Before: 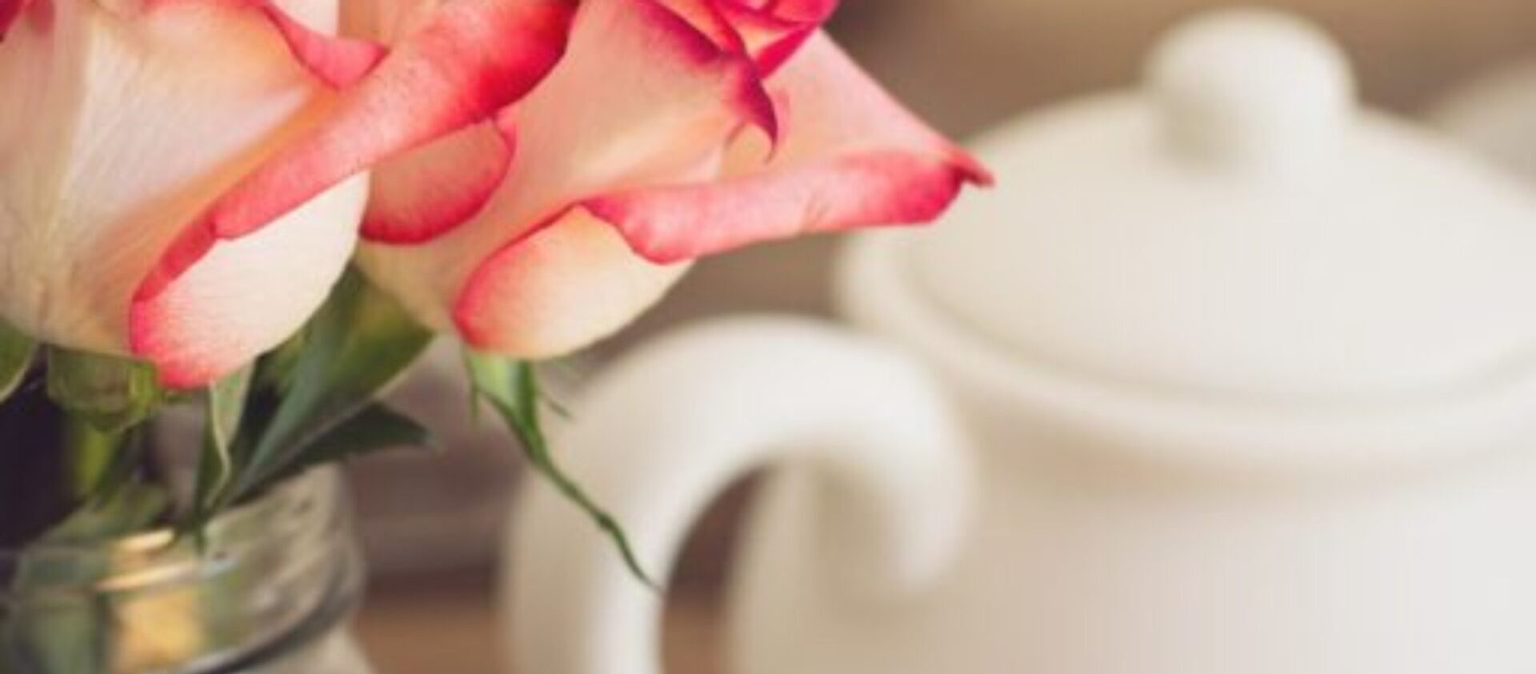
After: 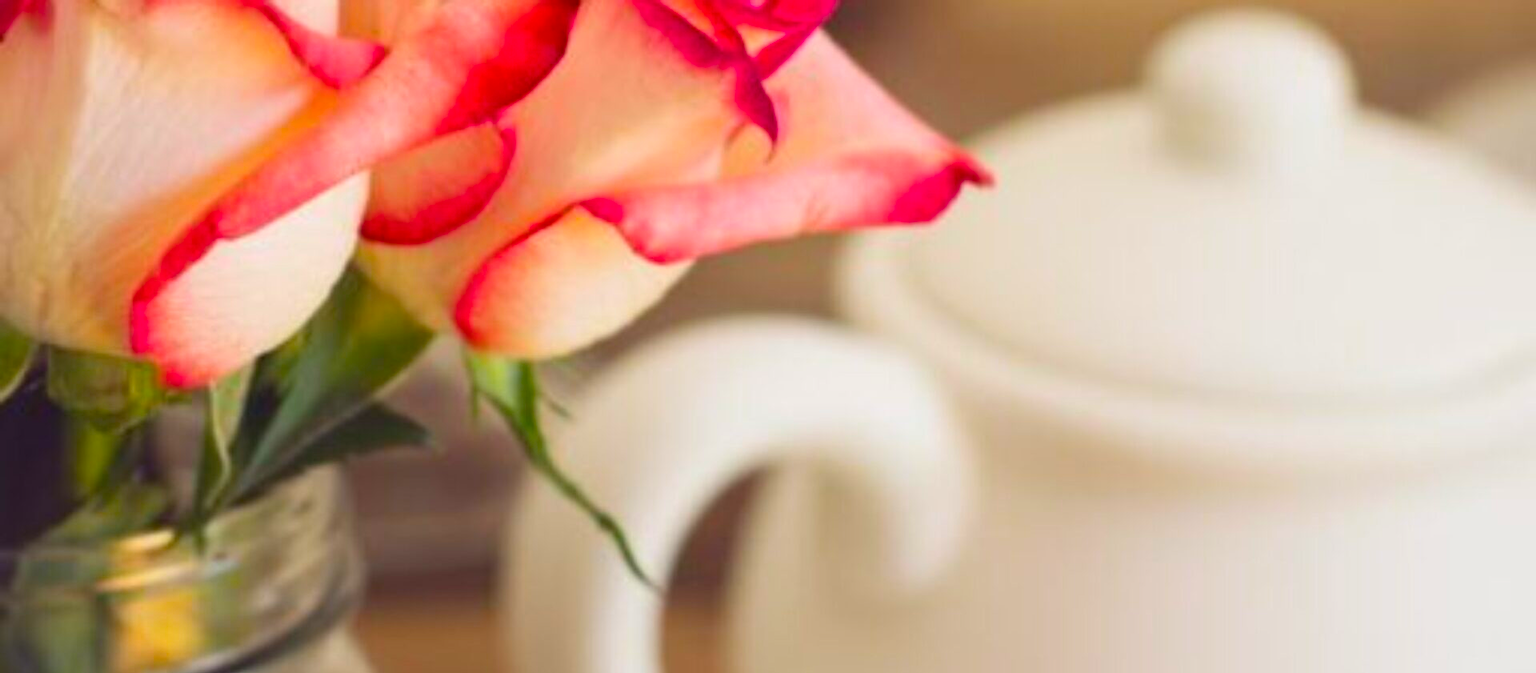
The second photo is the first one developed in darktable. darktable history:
crop: bottom 0.071%
color balance rgb: linear chroma grading › global chroma 15%, perceptual saturation grading › global saturation 30%
